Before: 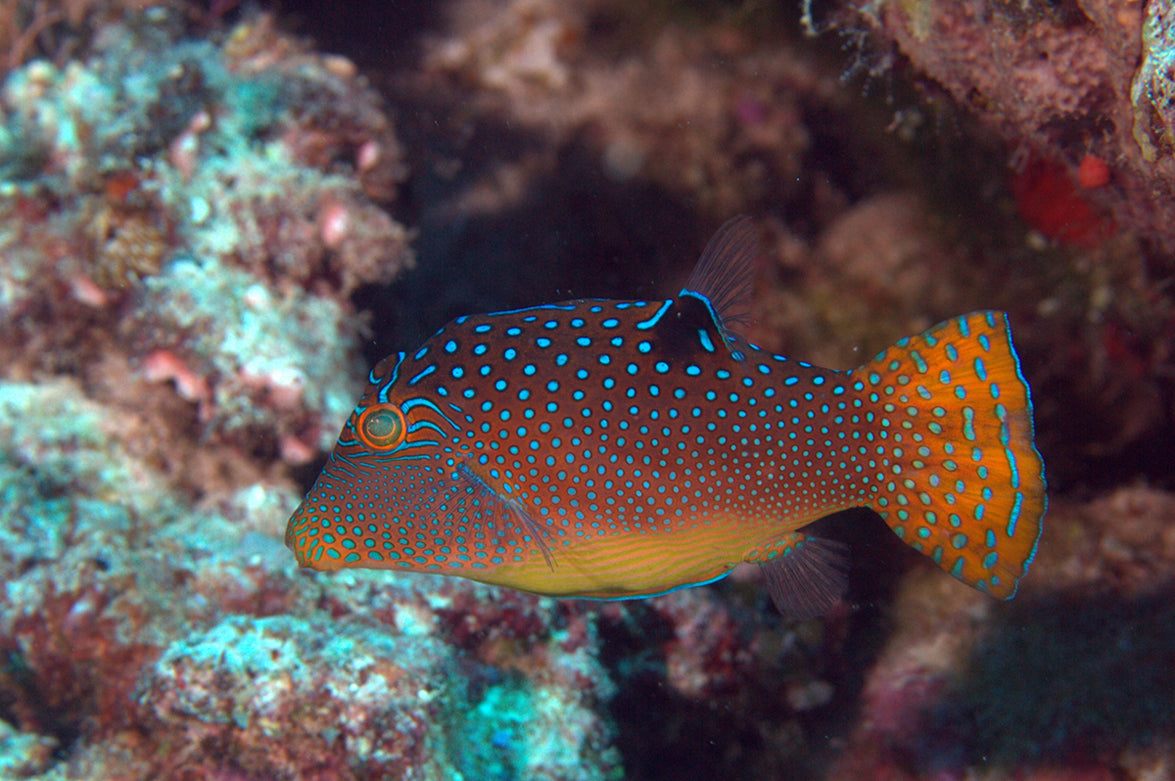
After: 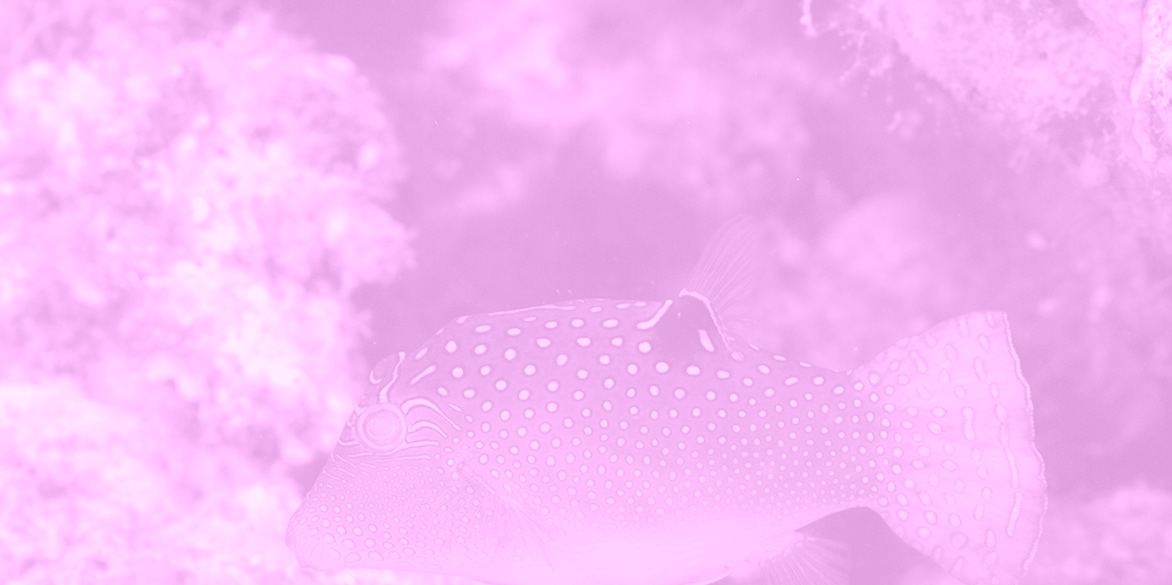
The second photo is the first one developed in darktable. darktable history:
contrast brightness saturation: contrast -0.15, brightness 0.05, saturation -0.12
exposure: black level correction -0.002, exposure 0.708 EV, compensate exposure bias true, compensate highlight preservation false
colorize: hue 331.2°, saturation 75%, source mix 30.28%, lightness 70.52%, version 1
crop: bottom 24.967%
